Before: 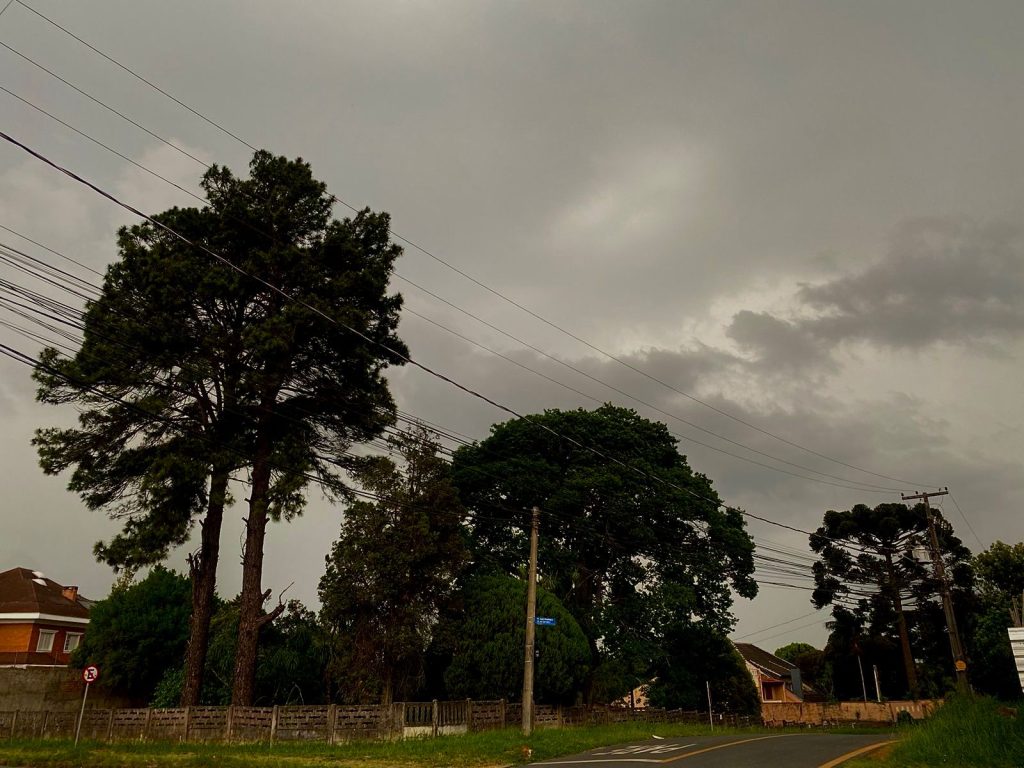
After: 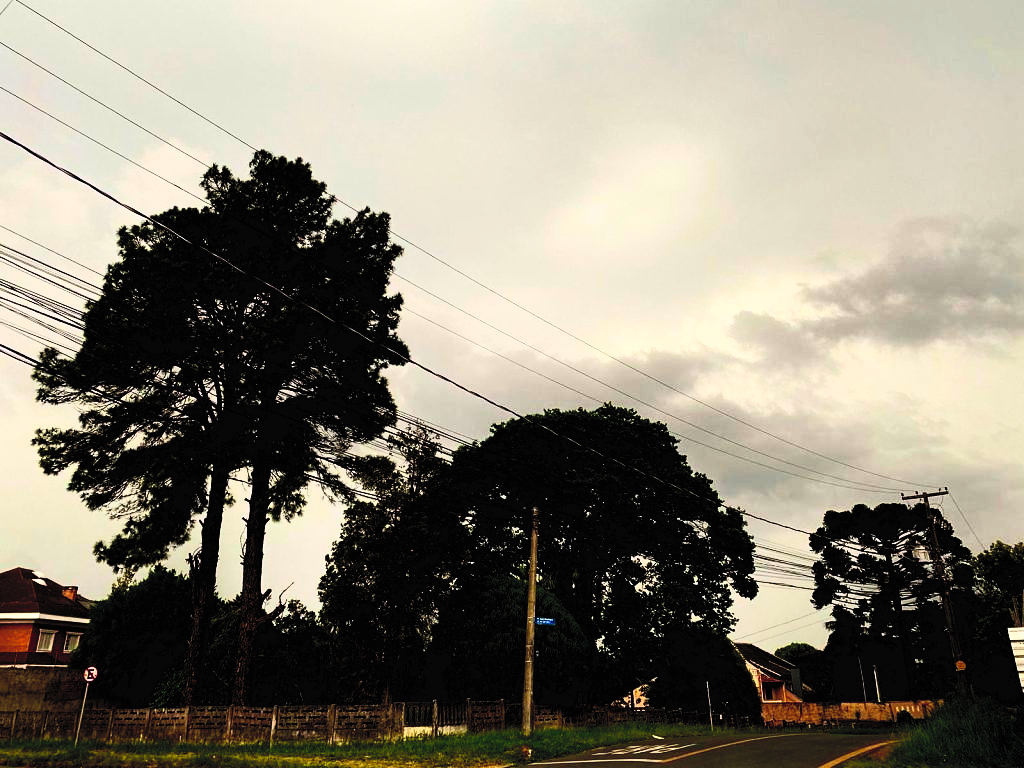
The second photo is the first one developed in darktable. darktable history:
contrast brightness saturation: contrast 0.392, brightness 0.528
filmic rgb: black relative exposure -8.21 EV, white relative exposure 2.23 EV, threshold 2.97 EV, hardness 7.1, latitude 85.63%, contrast 1.685, highlights saturation mix -4.32%, shadows ↔ highlights balance -2.07%, preserve chrominance no, color science v3 (2019), use custom middle-gray values true, enable highlight reconstruction true
